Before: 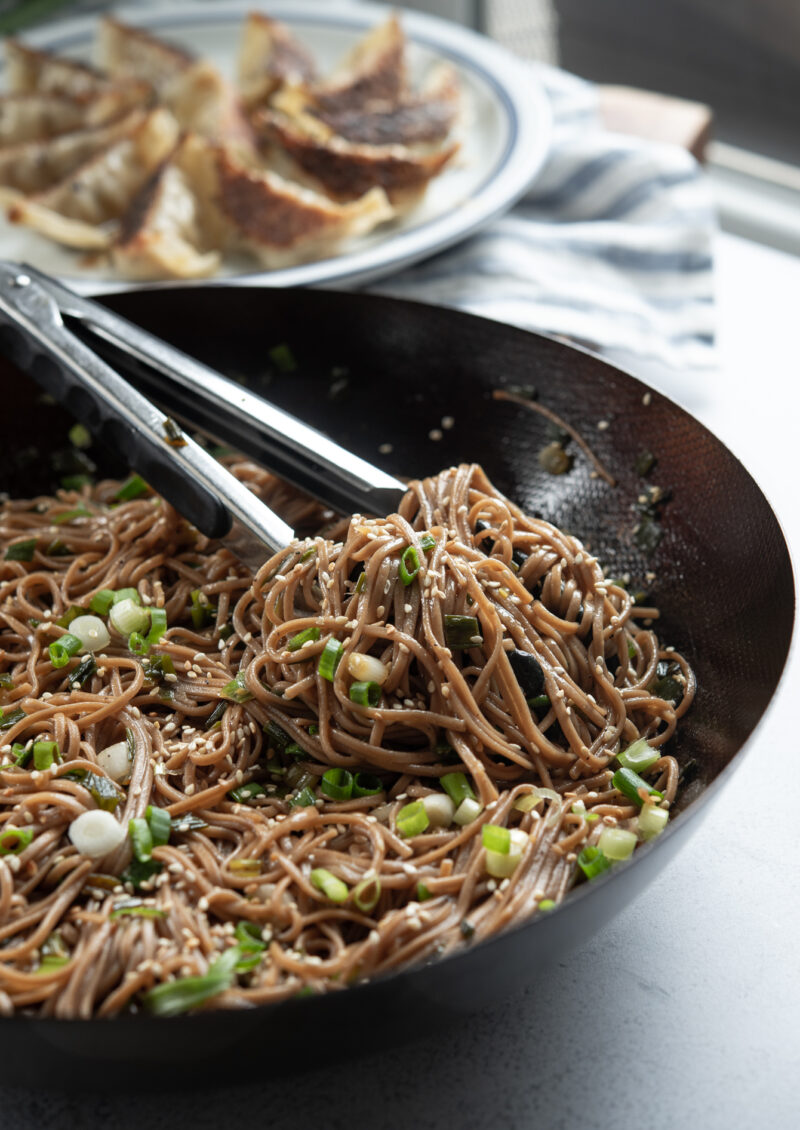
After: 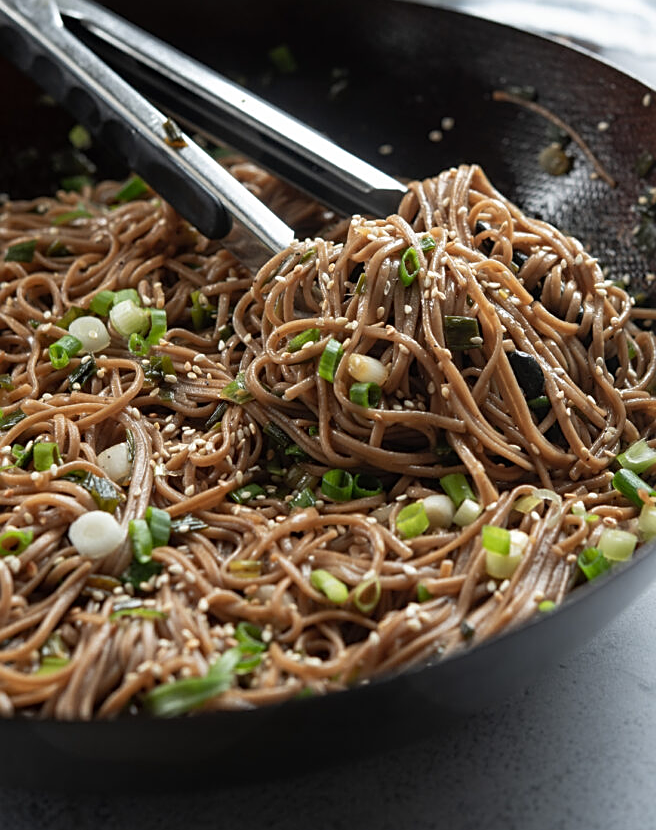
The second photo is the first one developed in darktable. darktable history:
crop: top 26.531%, right 17.959%
sharpen: on, module defaults
local contrast: mode bilateral grid, contrast 100, coarseness 100, detail 91%, midtone range 0.2
exposure: compensate highlight preservation false
